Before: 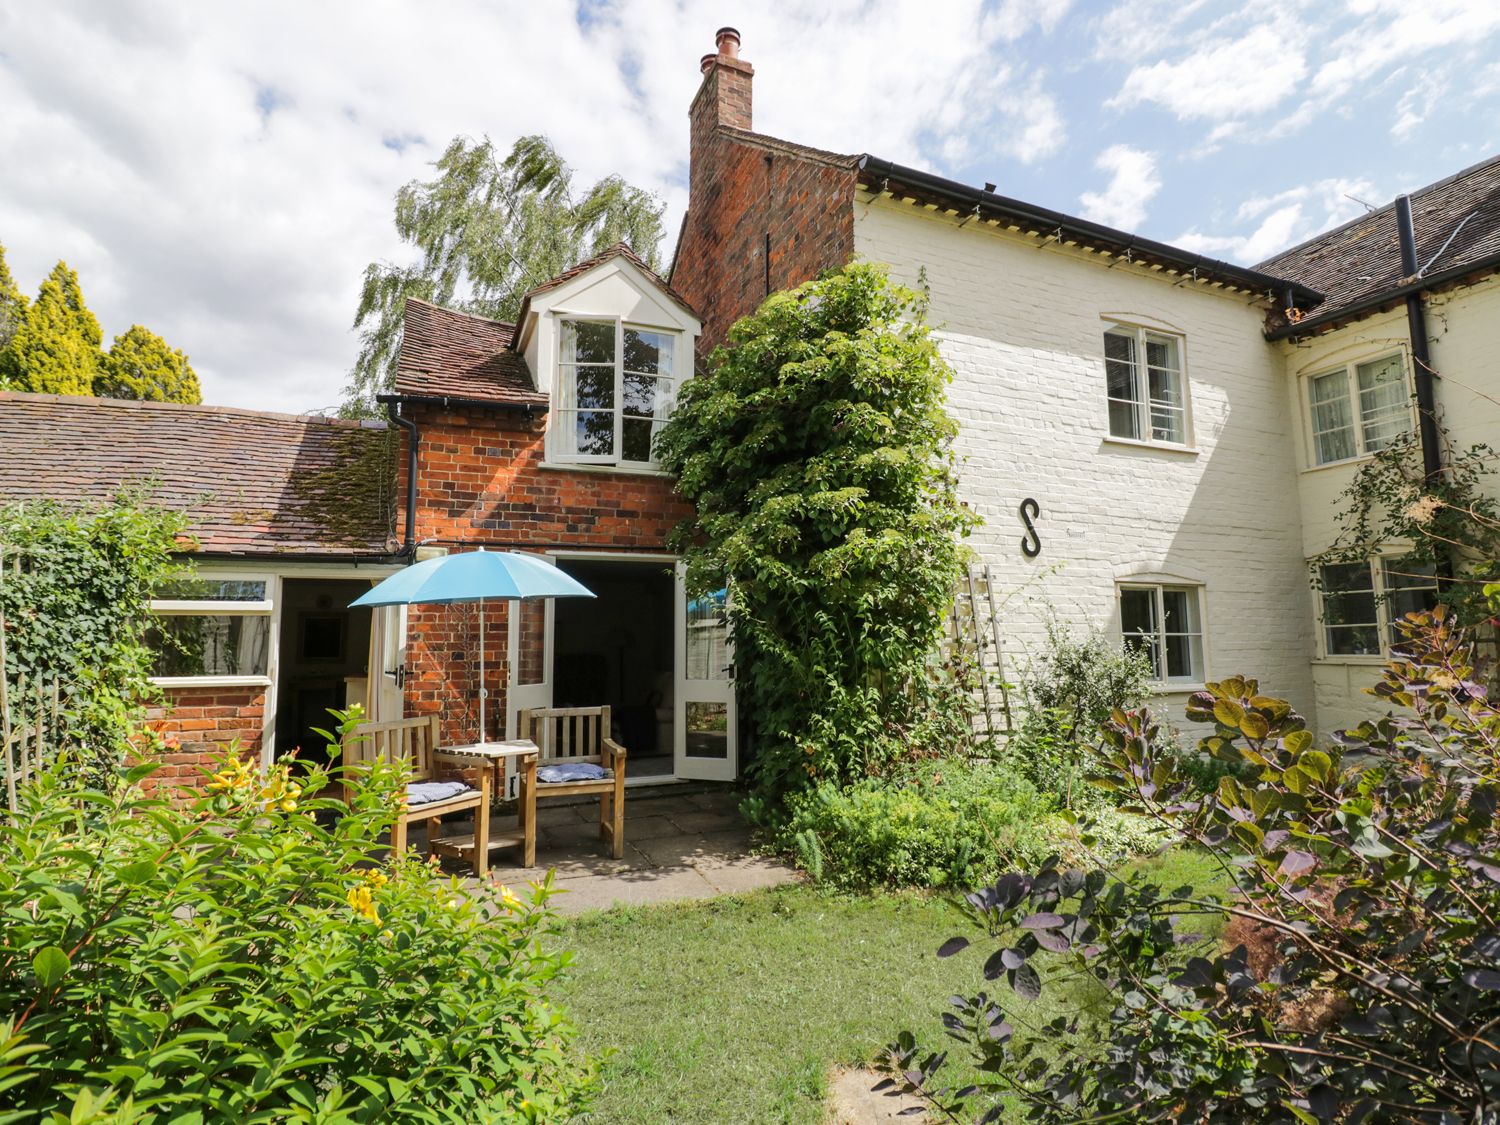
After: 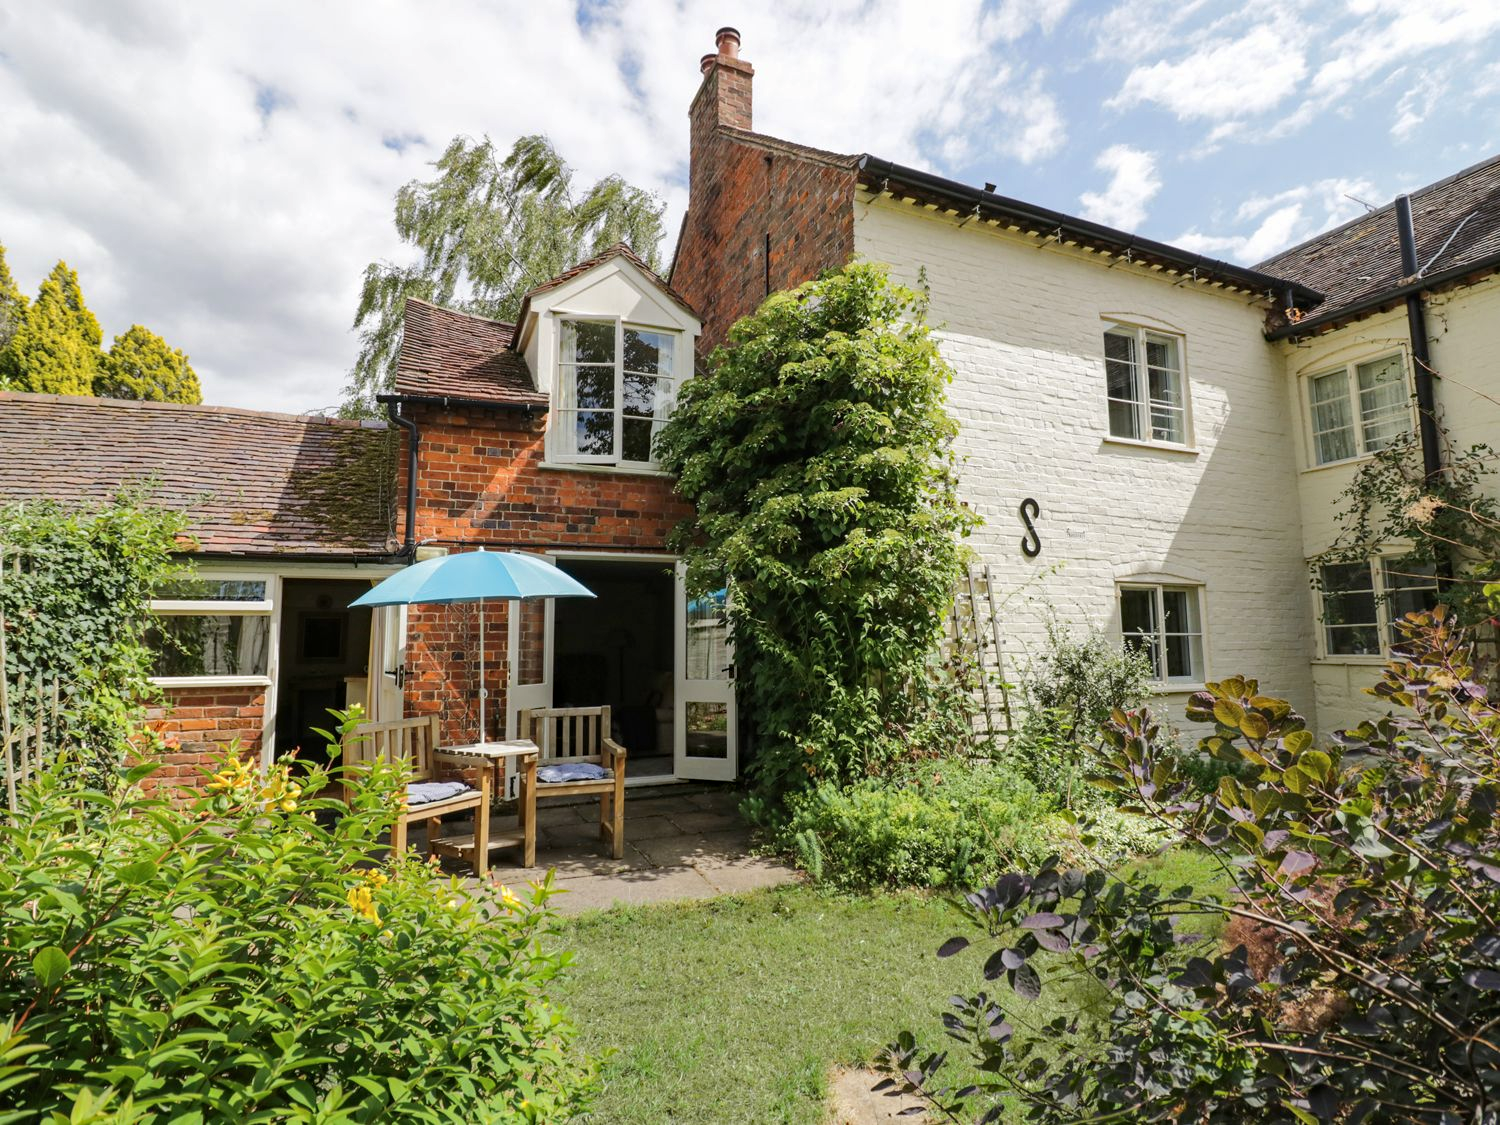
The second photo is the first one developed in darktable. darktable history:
haze removal: compatibility mode true, adaptive false
contrast brightness saturation: contrast 0.005, saturation -0.056
